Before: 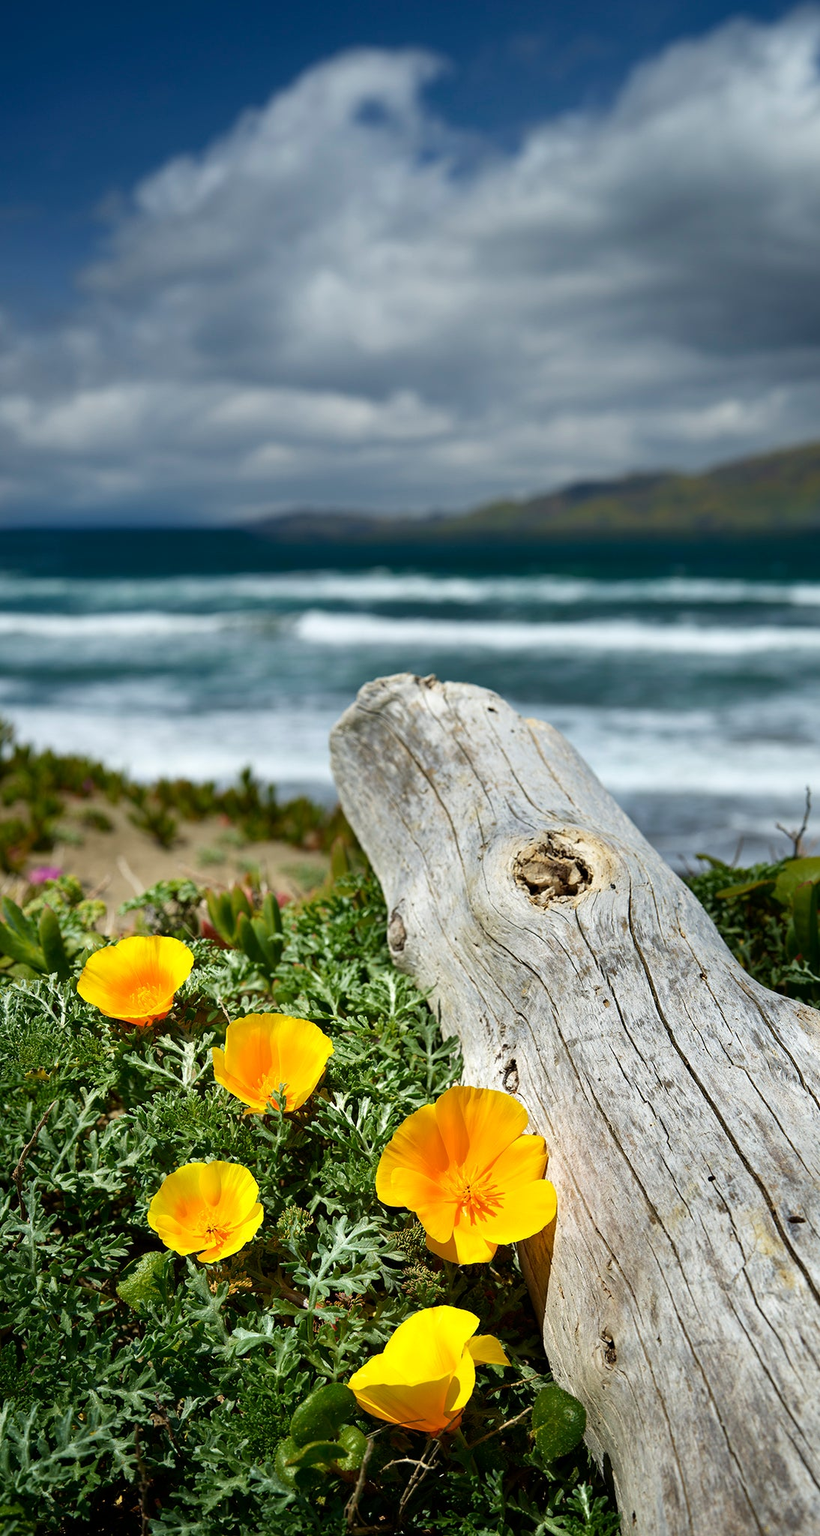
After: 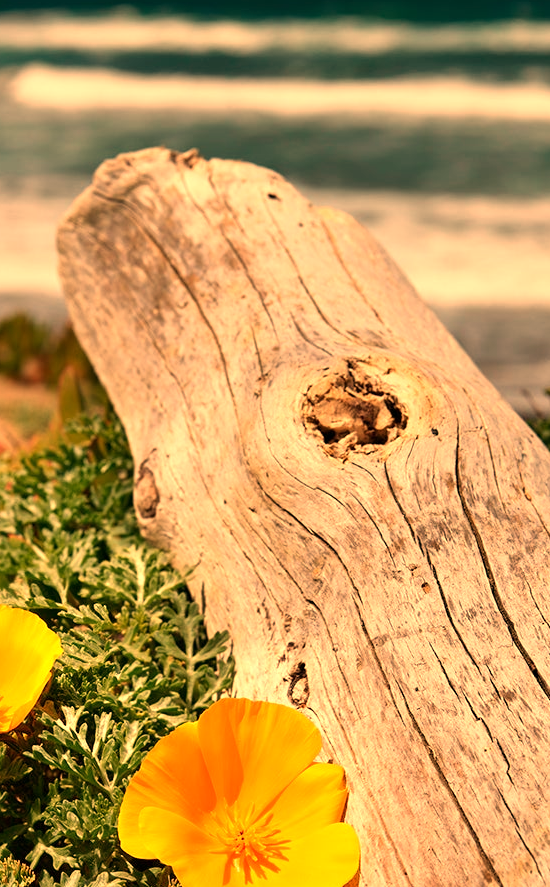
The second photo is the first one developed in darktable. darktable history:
white balance: red 1.467, blue 0.684
crop: left 35.03%, top 36.625%, right 14.663%, bottom 20.057%
